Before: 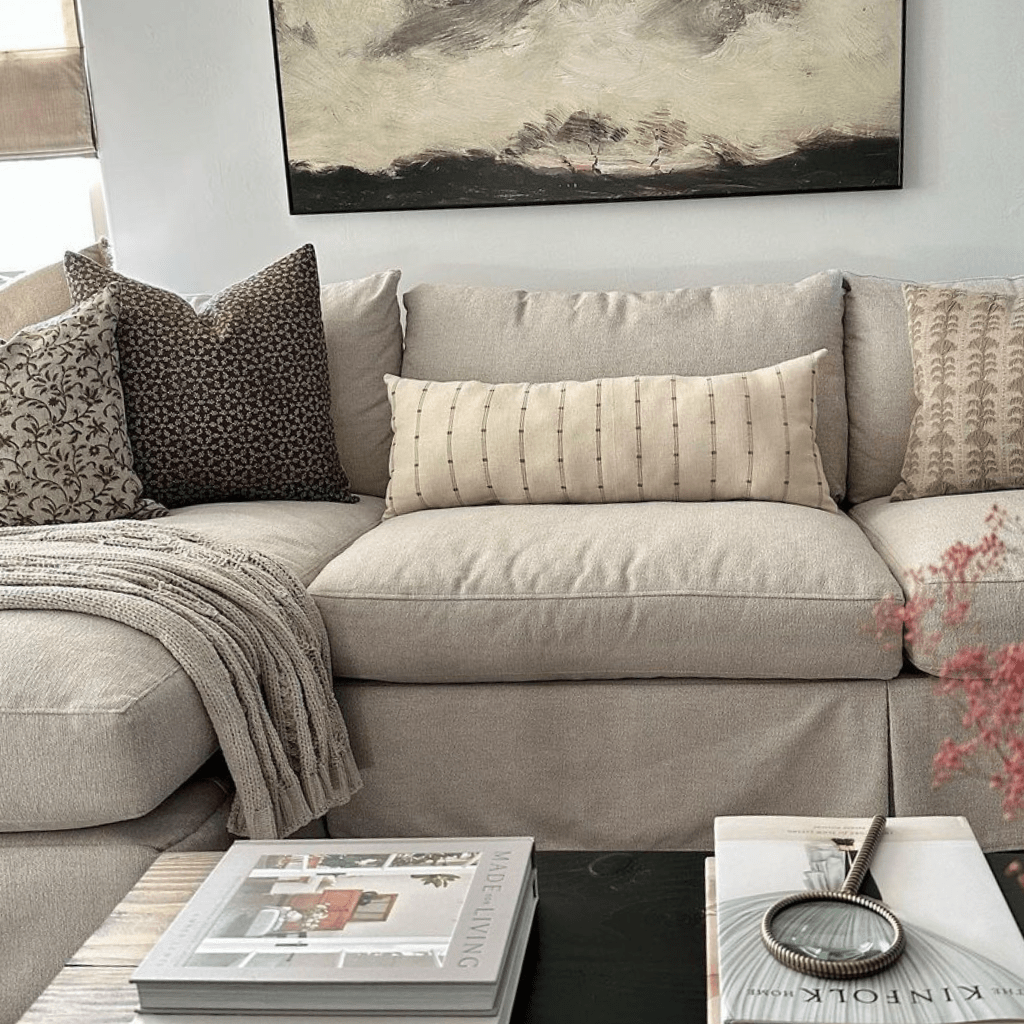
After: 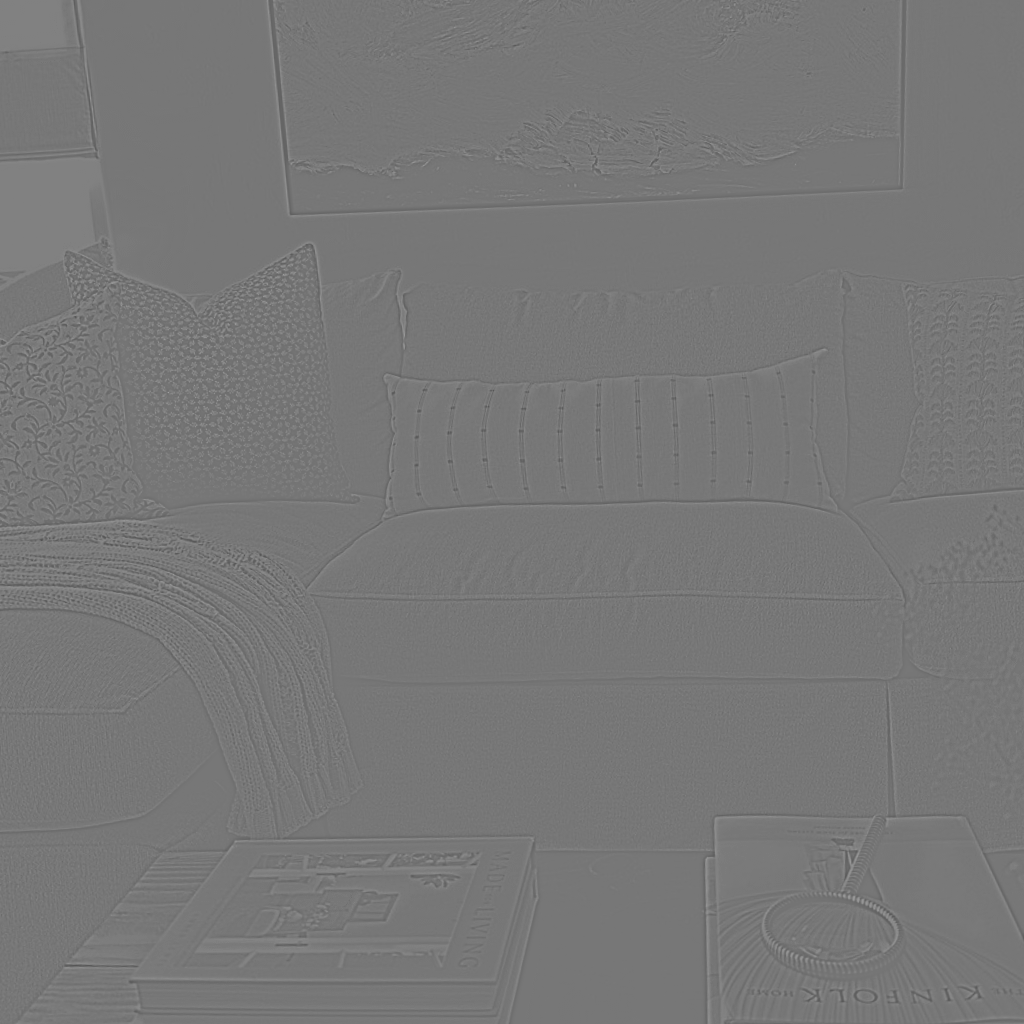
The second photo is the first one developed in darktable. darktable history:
highpass: sharpness 5.84%, contrast boost 8.44%
exposure: black level correction -0.071, exposure 0.5 EV, compensate highlight preservation false
